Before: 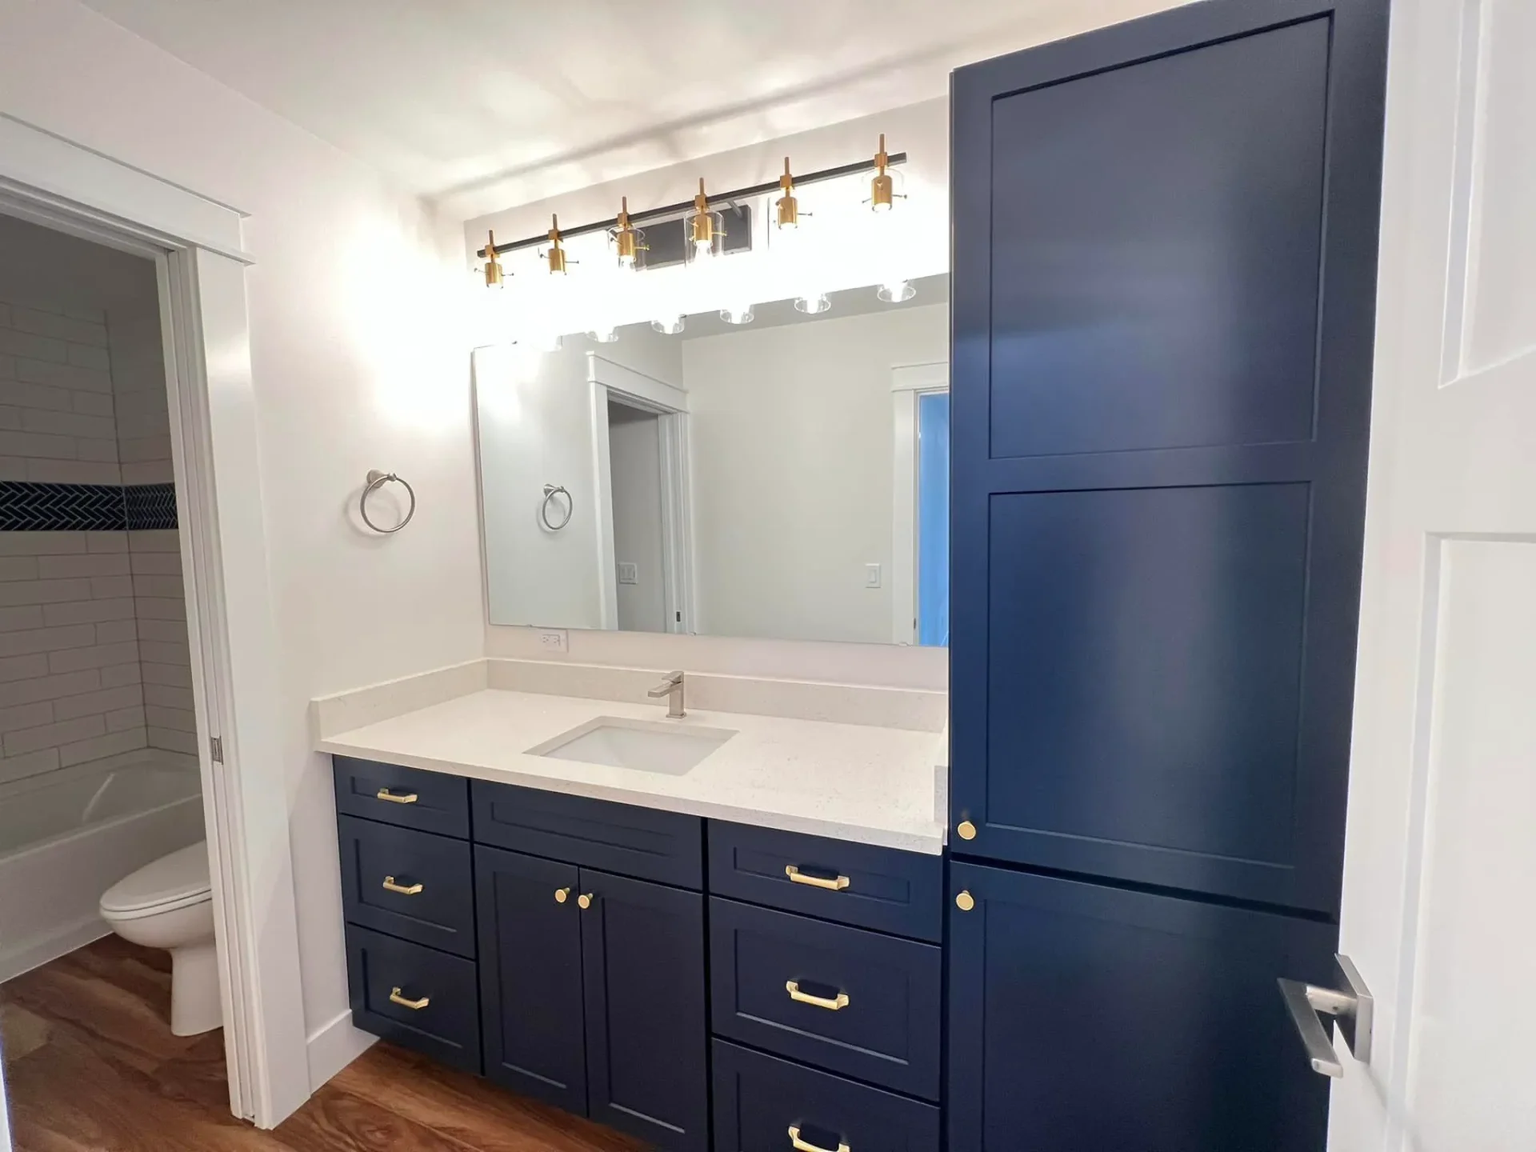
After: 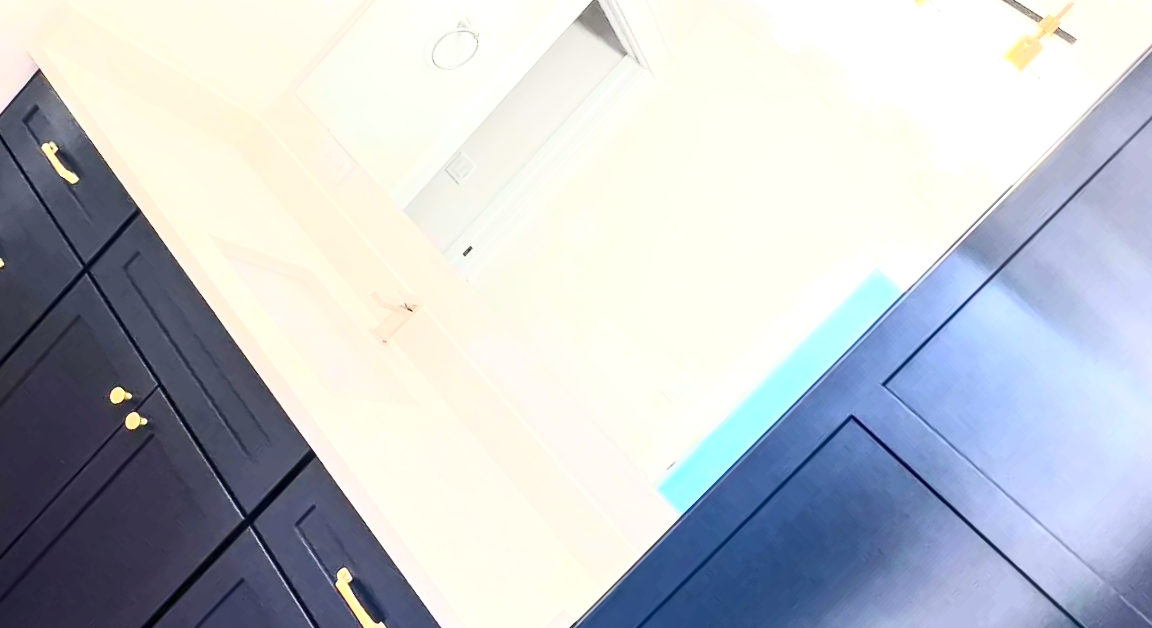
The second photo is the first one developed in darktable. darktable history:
contrast brightness saturation: contrast 0.601, brightness 0.351, saturation 0.145
crop and rotate: angle -44.77°, top 16.338%, right 1%, bottom 11.727%
local contrast: detail 130%
exposure: black level correction 0, exposure 1 EV, compensate highlight preservation false
